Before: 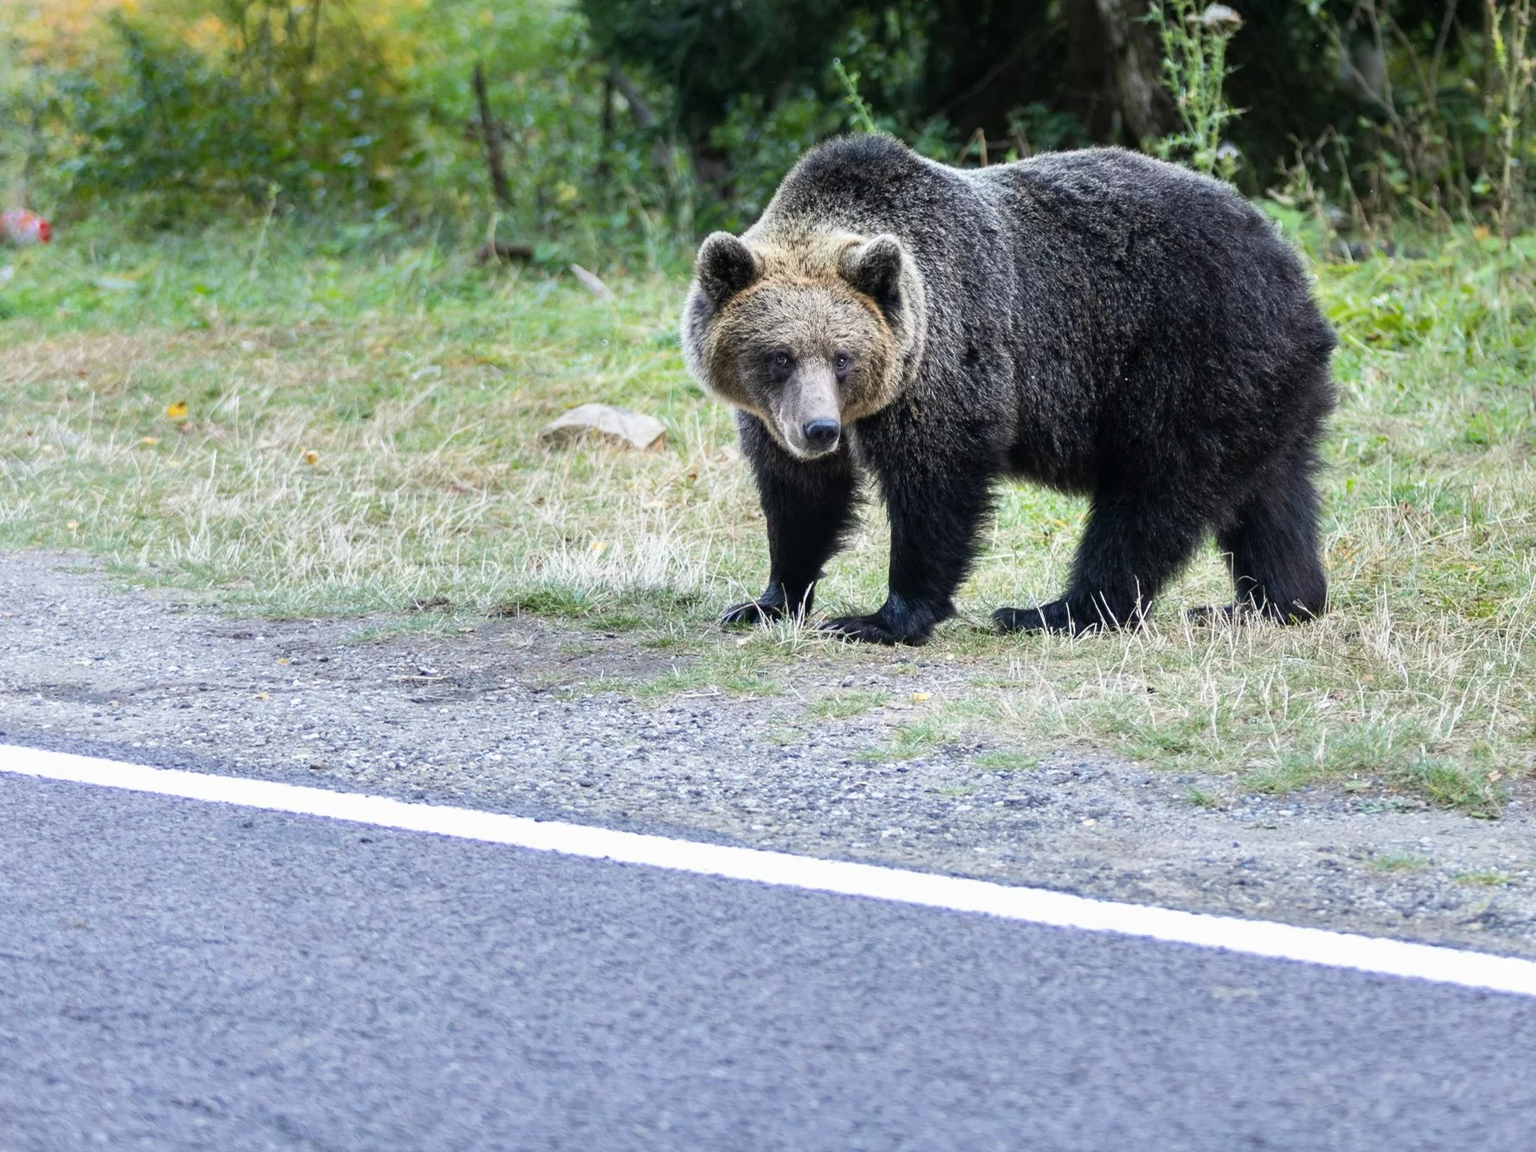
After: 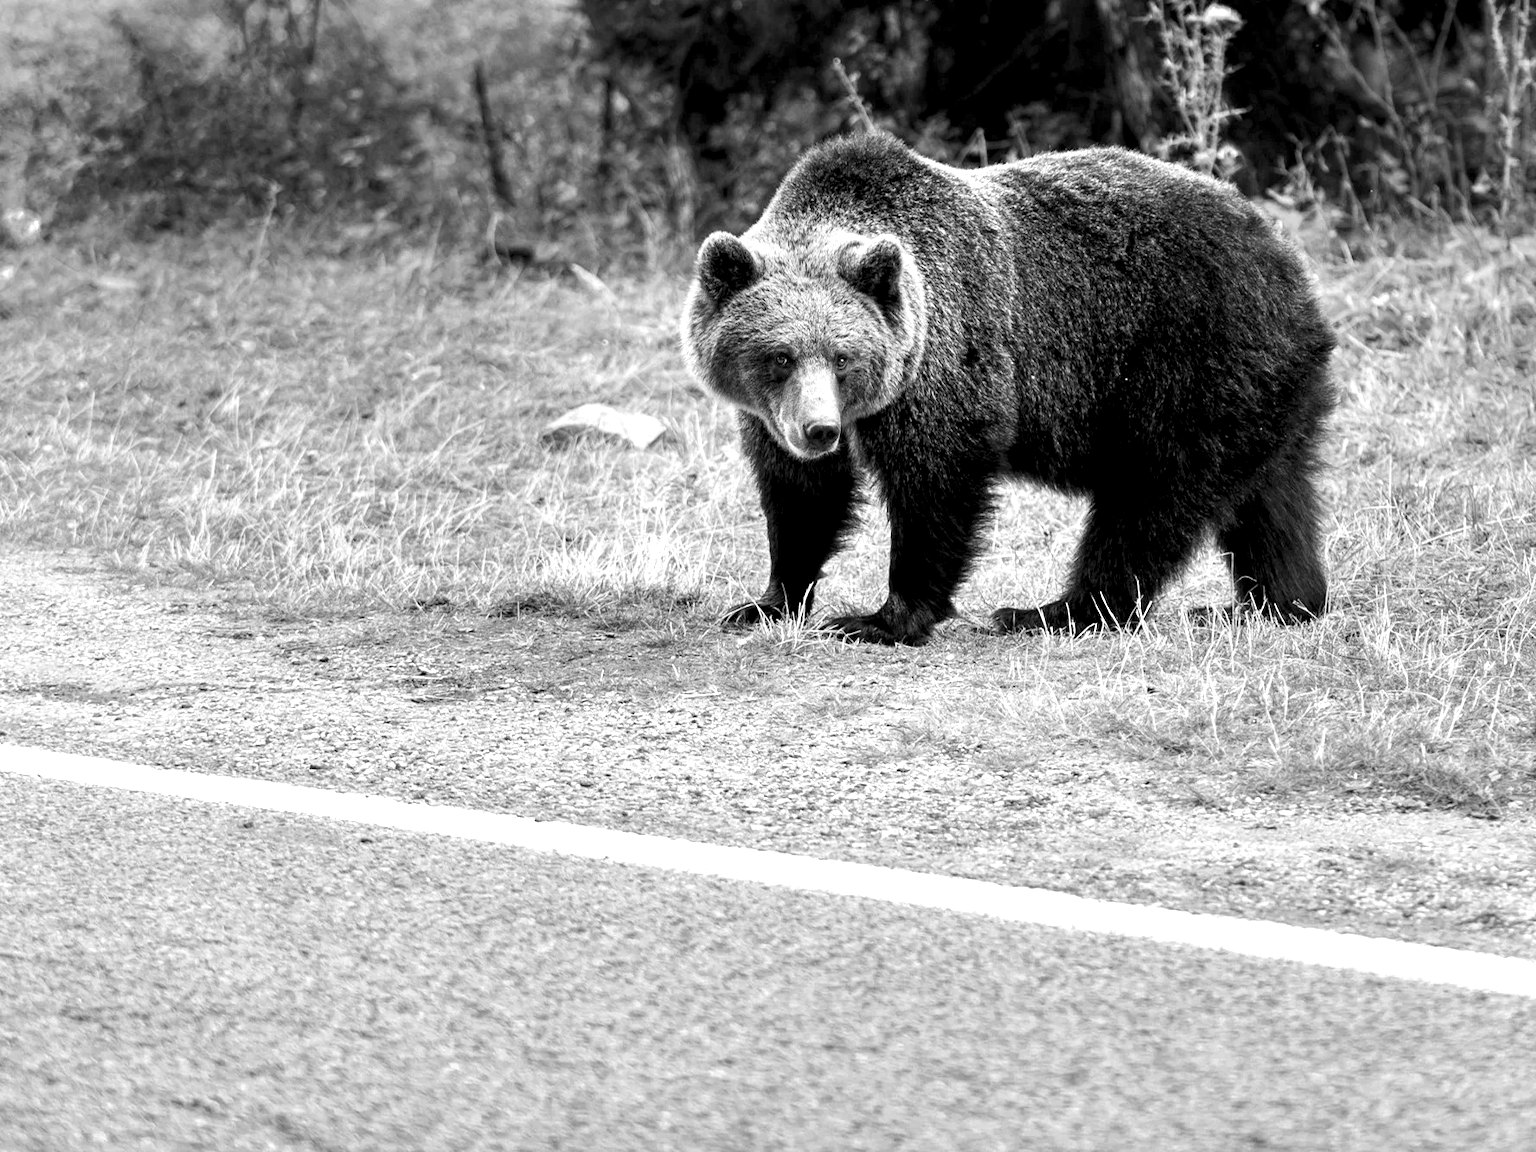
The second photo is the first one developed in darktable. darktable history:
local contrast: highlights 161%, shadows 132%, detail 140%, midtone range 0.258
color zones: curves: ch0 [(0, 0.613) (0.01, 0.613) (0.245, 0.448) (0.498, 0.529) (0.642, 0.665) (0.879, 0.777) (0.99, 0.613)]; ch1 [(0, 0) (0.143, 0) (0.286, 0) (0.429, 0) (0.571, 0) (0.714, 0) (0.857, 0)]
